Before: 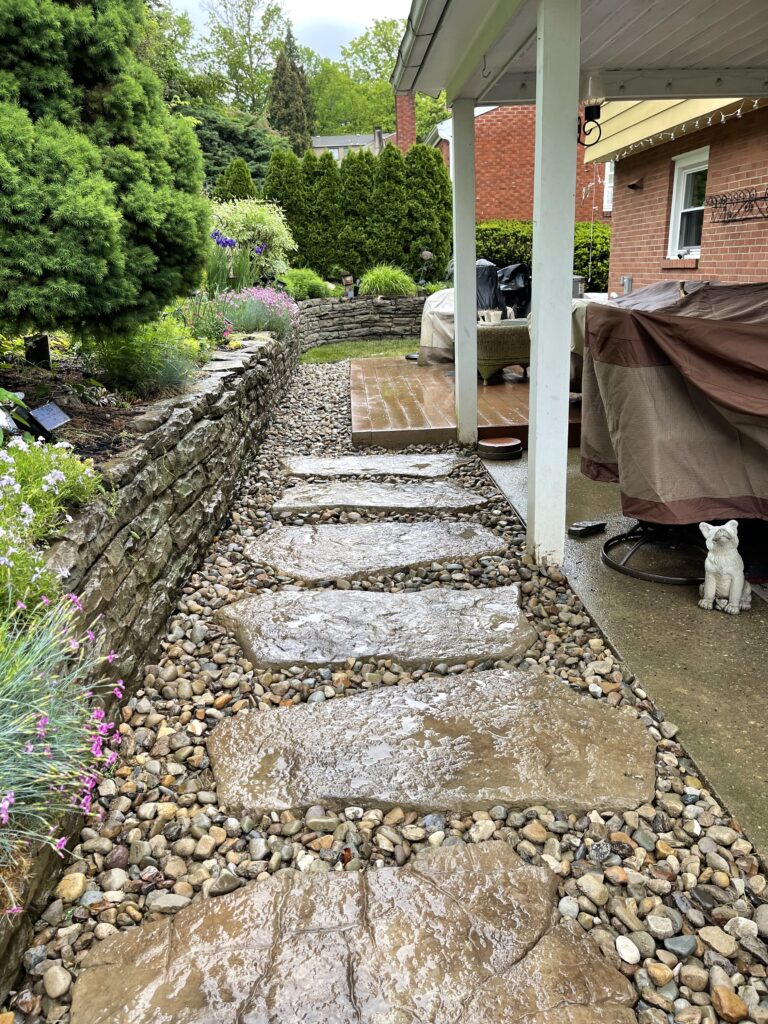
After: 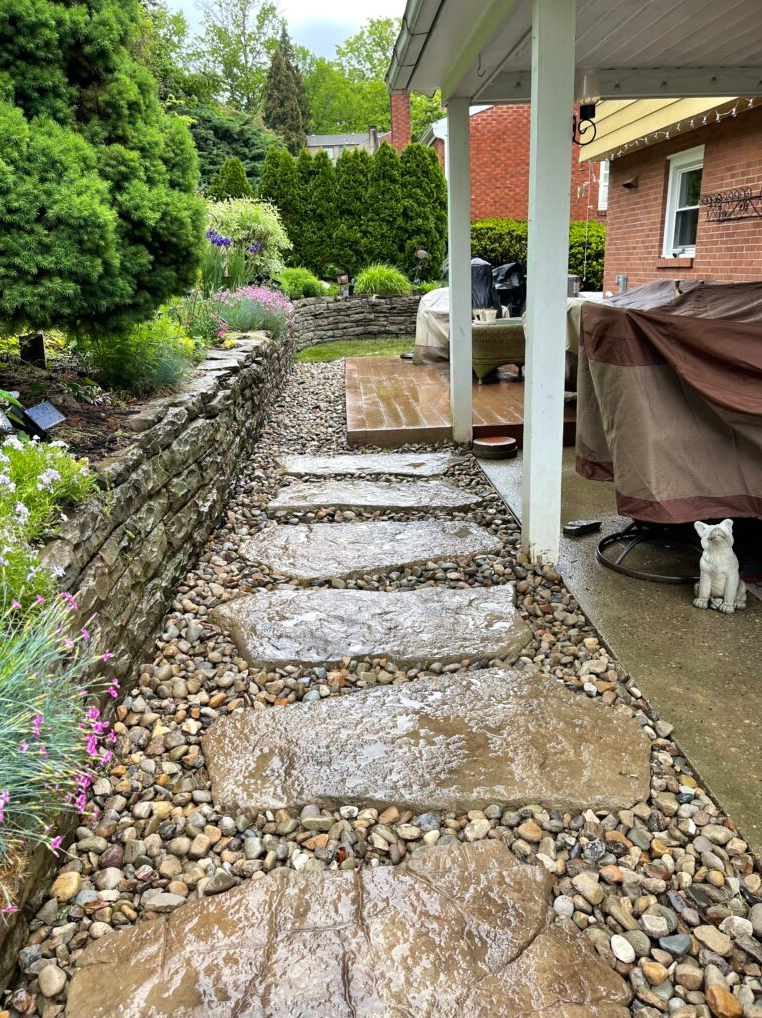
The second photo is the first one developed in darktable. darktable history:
crop and rotate: left 0.735%, top 0.162%, bottom 0.333%
